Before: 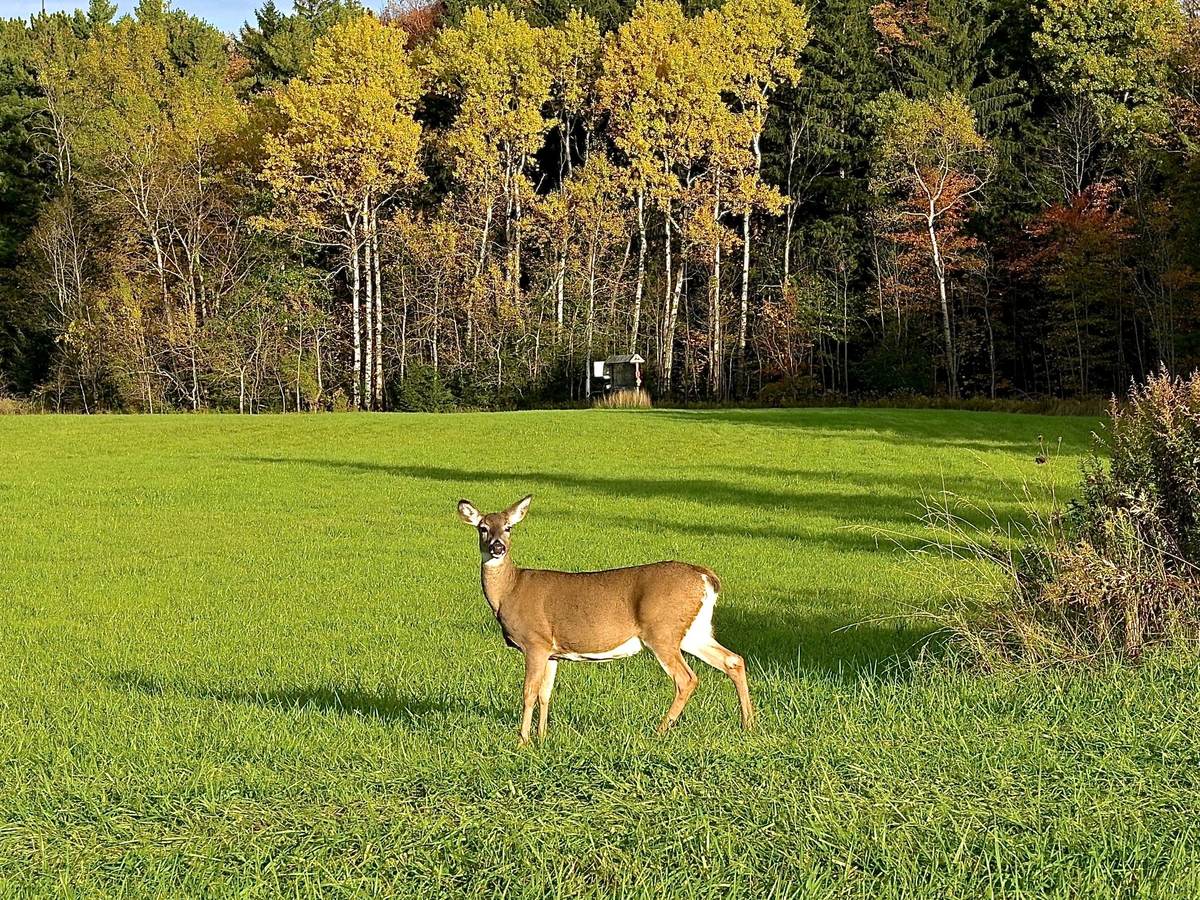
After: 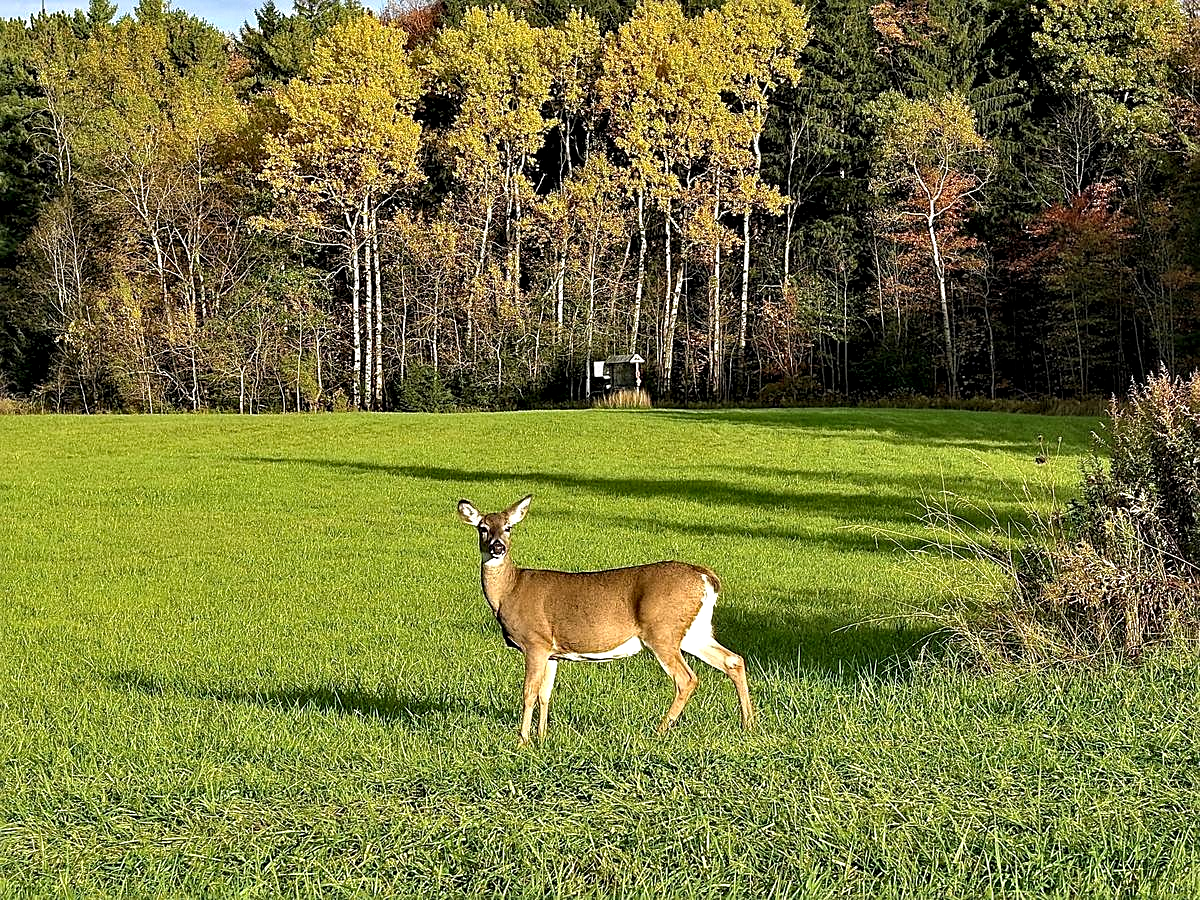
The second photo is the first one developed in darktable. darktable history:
sharpen: on, module defaults
local contrast: on, module defaults
contrast equalizer: octaves 7, y [[0.514, 0.573, 0.581, 0.508, 0.5, 0.5], [0.5 ×6], [0.5 ×6], [0 ×6], [0 ×6]]
